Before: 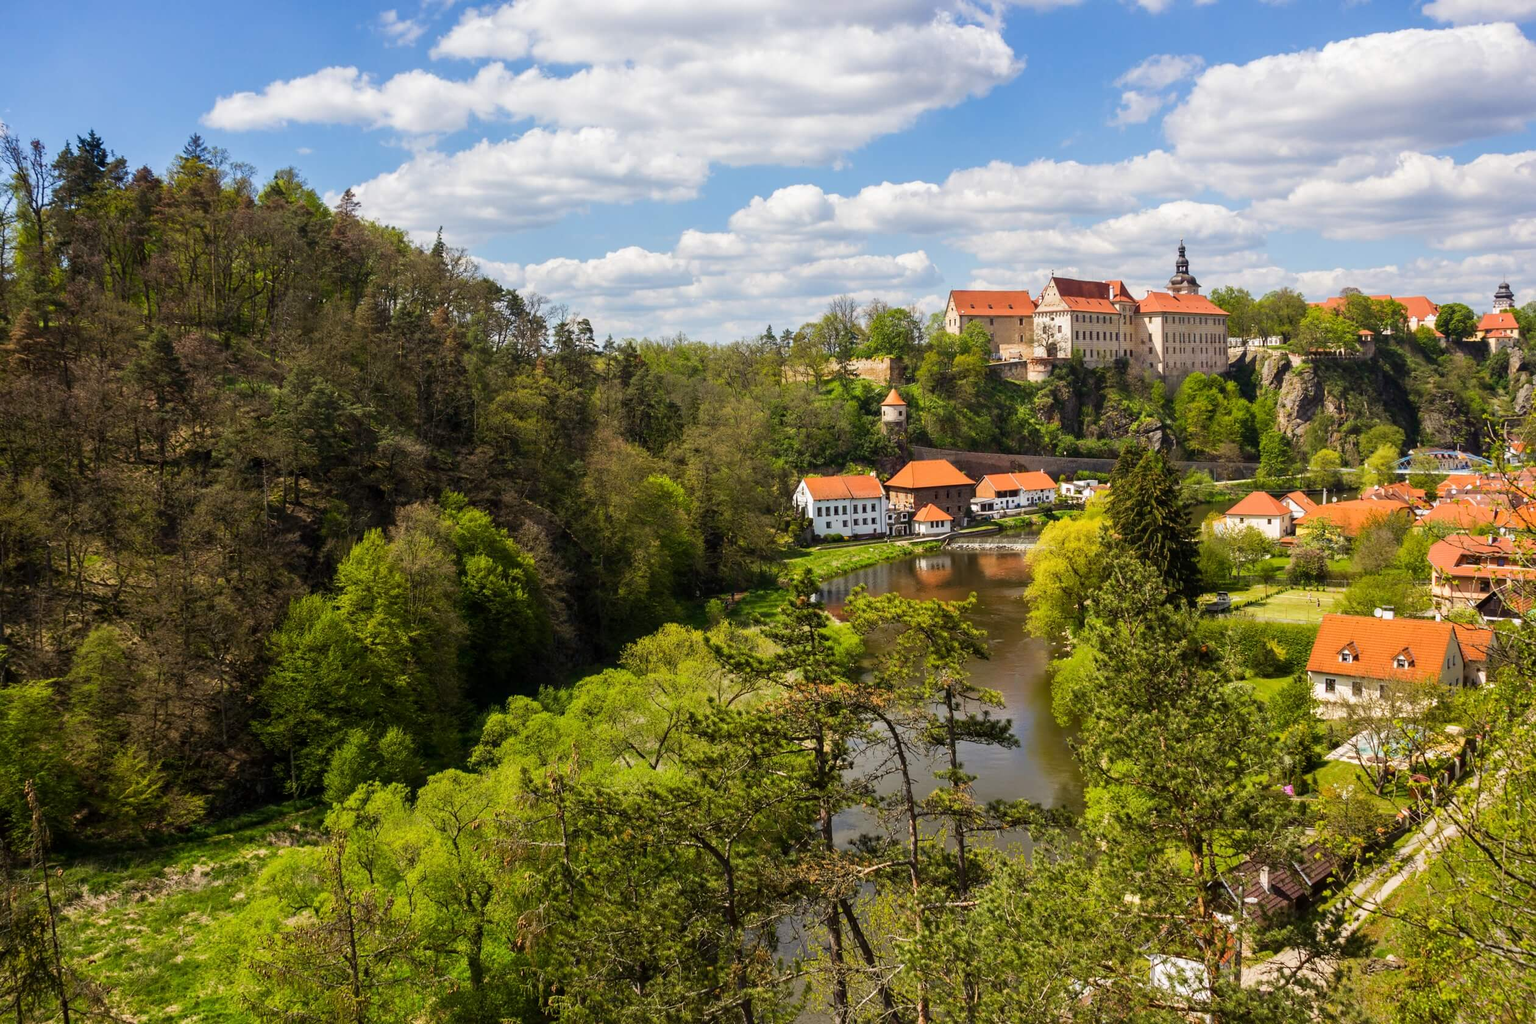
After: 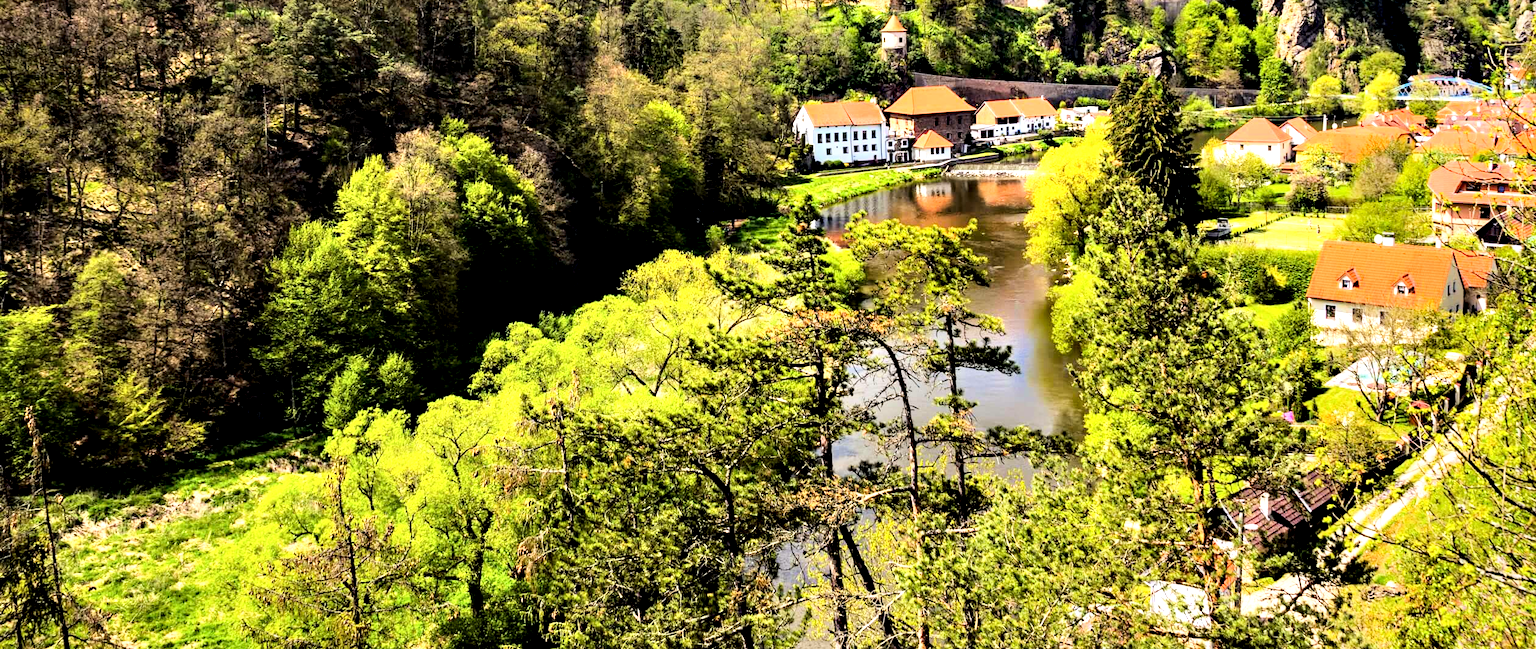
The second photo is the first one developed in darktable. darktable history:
crop and rotate: top 36.507%
contrast equalizer: octaves 7, y [[0.6 ×6], [0.55 ×6], [0 ×6], [0 ×6], [0 ×6]]
tone equalizer: -7 EV 0.163 EV, -6 EV 0.562 EV, -5 EV 1.18 EV, -4 EV 1.35 EV, -3 EV 1.16 EV, -2 EV 0.6 EV, -1 EV 0.166 EV, edges refinement/feathering 500, mask exposure compensation -1.57 EV, preserve details no
